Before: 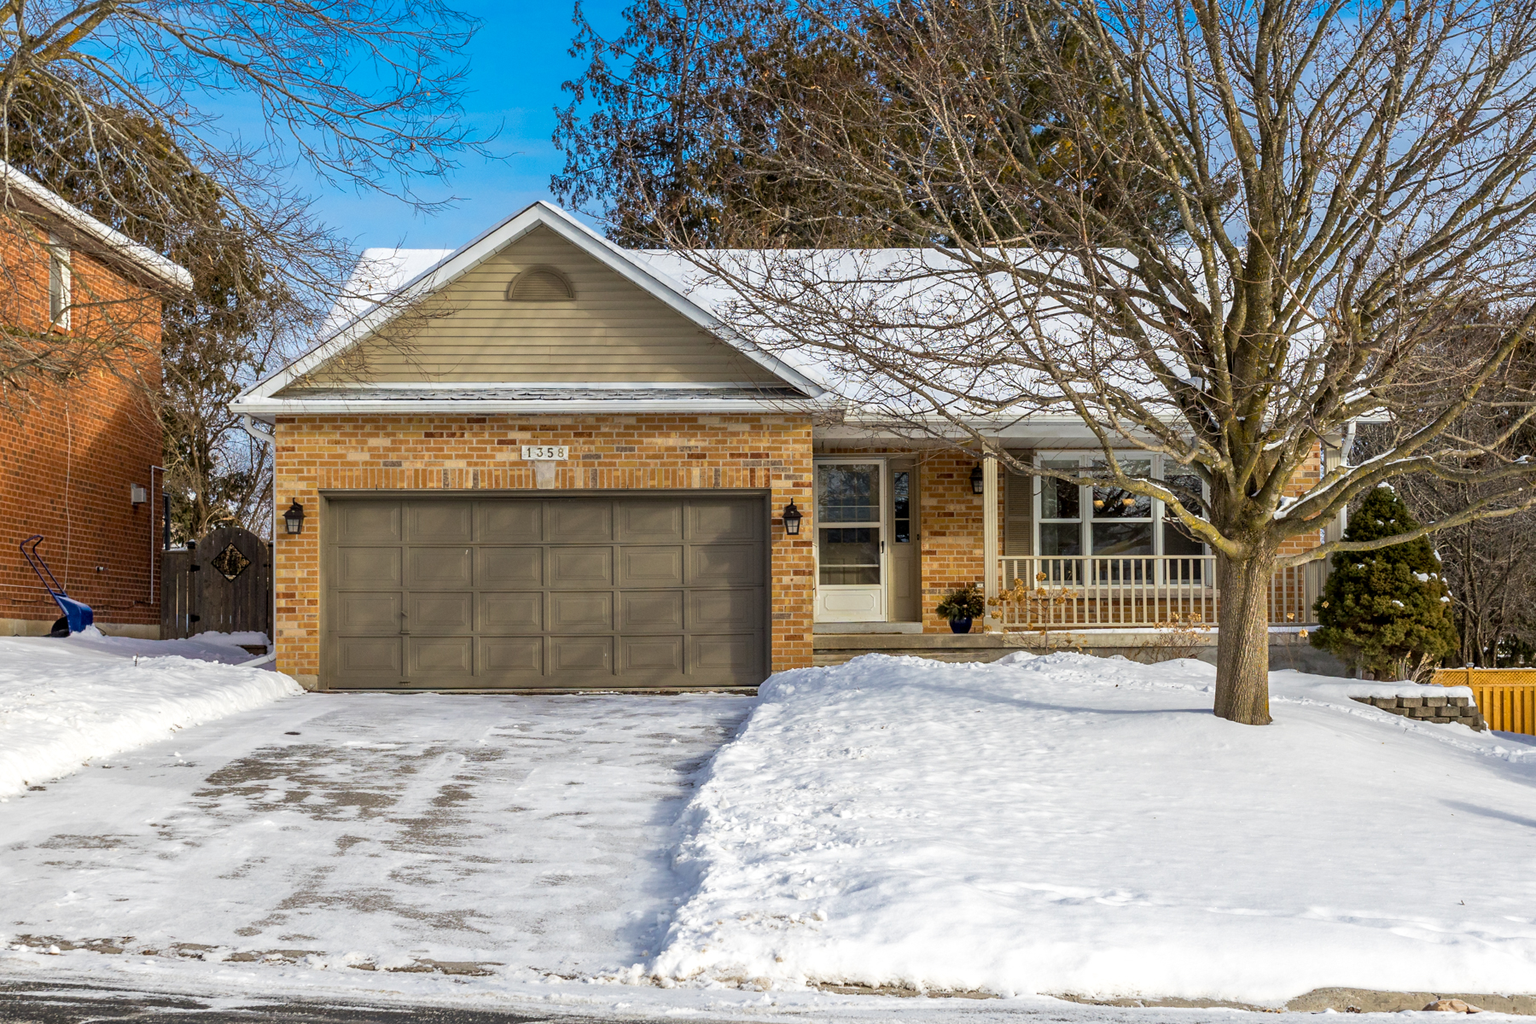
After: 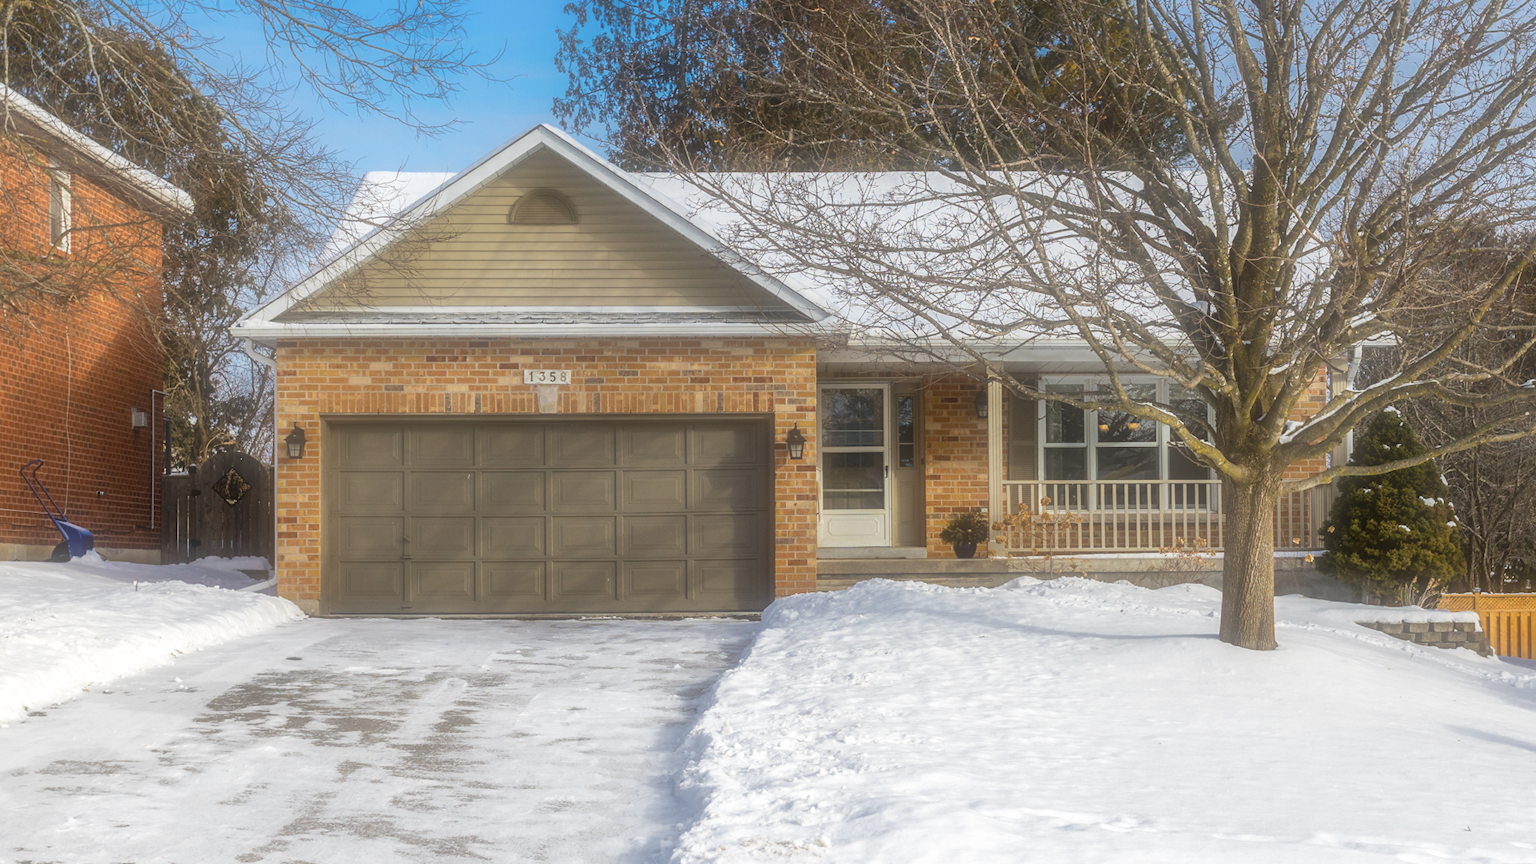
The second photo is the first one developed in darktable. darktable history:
soften: size 60.24%, saturation 65.46%, brightness 0.506 EV, mix 25.7%
crop: top 7.625%, bottom 8.027%
